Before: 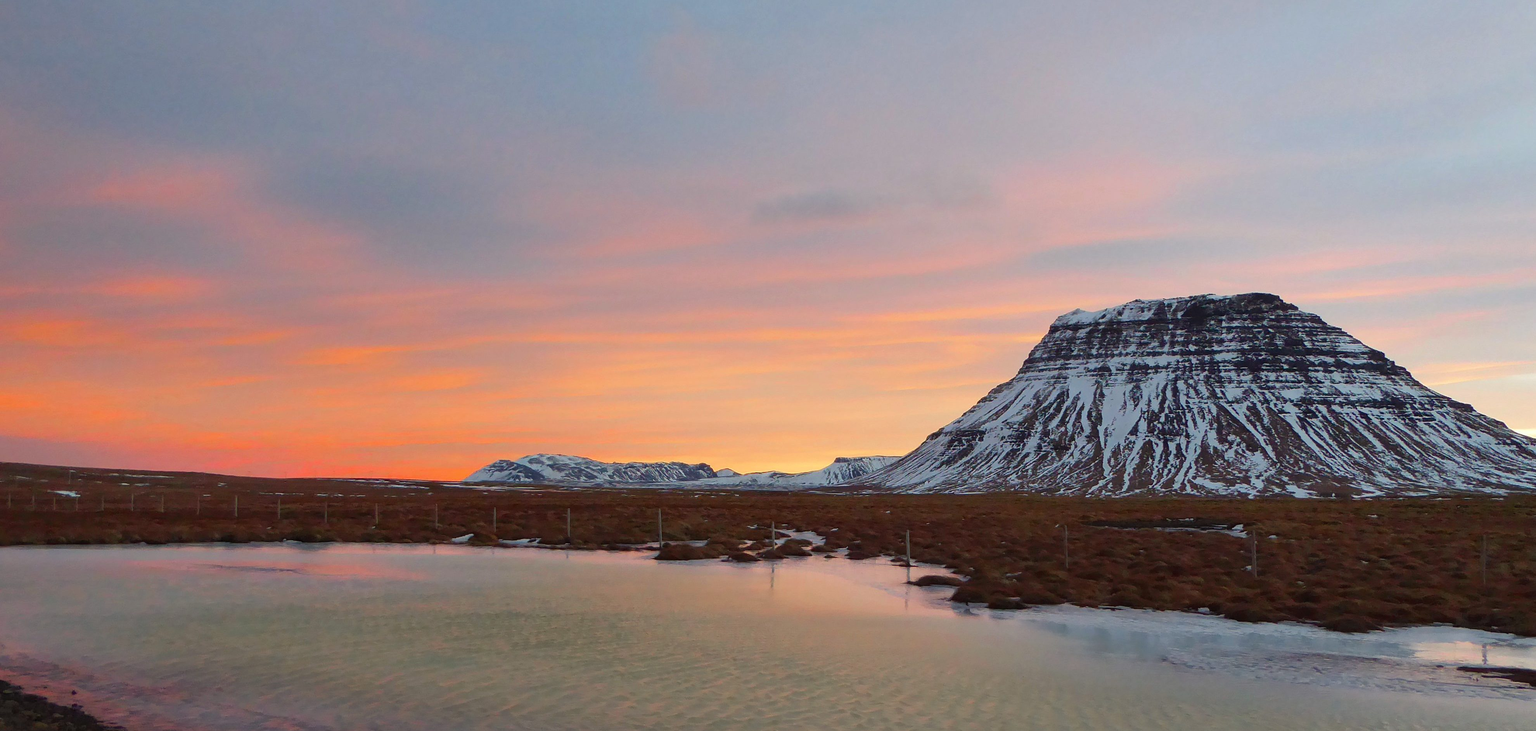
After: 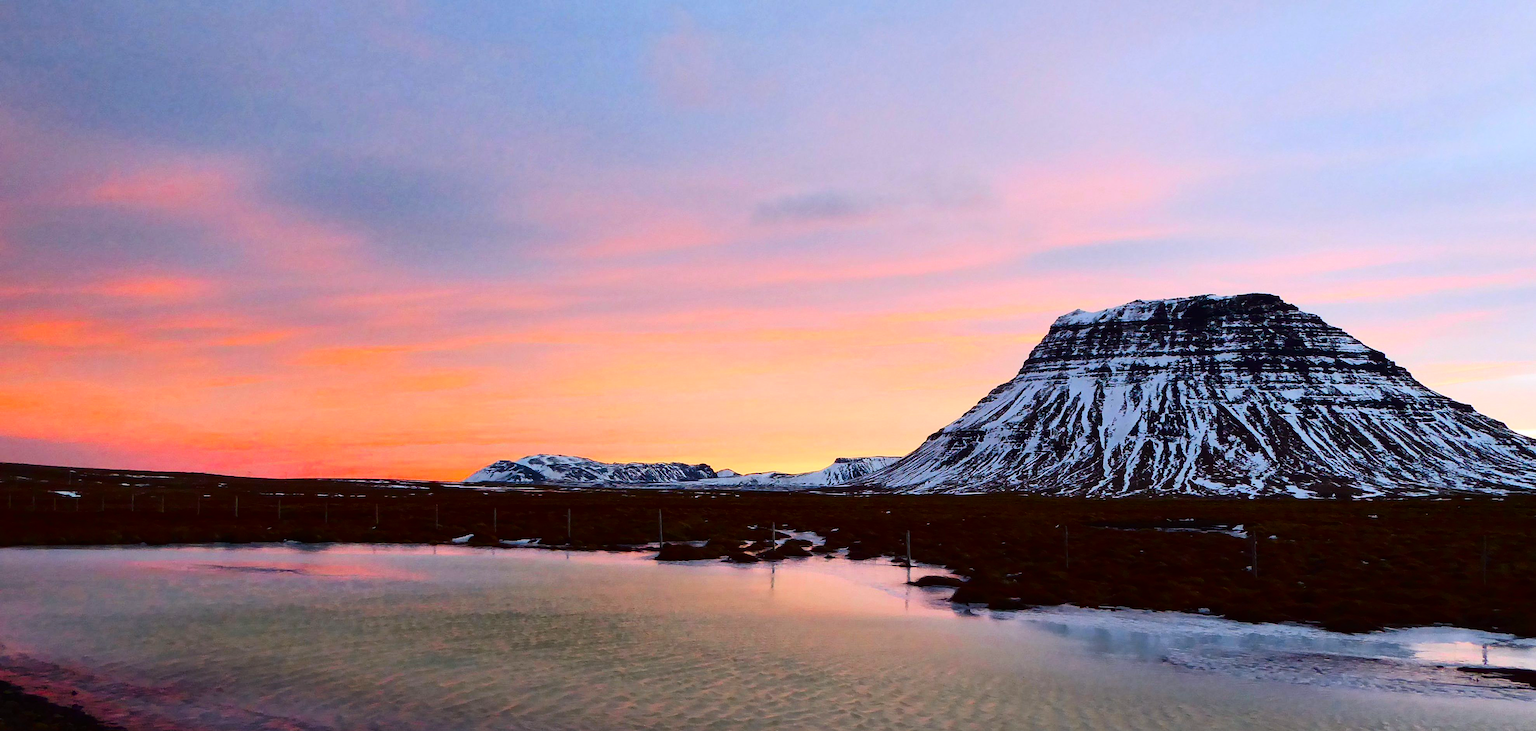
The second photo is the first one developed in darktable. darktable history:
tone curve: curves: ch0 [(0, 0) (0.07, 0.057) (0.15, 0.177) (0.352, 0.445) (0.59, 0.703) (0.857, 0.908) (1, 1)], color space Lab, linked channels, preserve colors none
white balance: red 1.004, blue 1.096
exposure: black level correction -0.005, exposure 0.054 EV, compensate highlight preservation false
contrast brightness saturation: contrast 0.24, brightness -0.24, saturation 0.14
